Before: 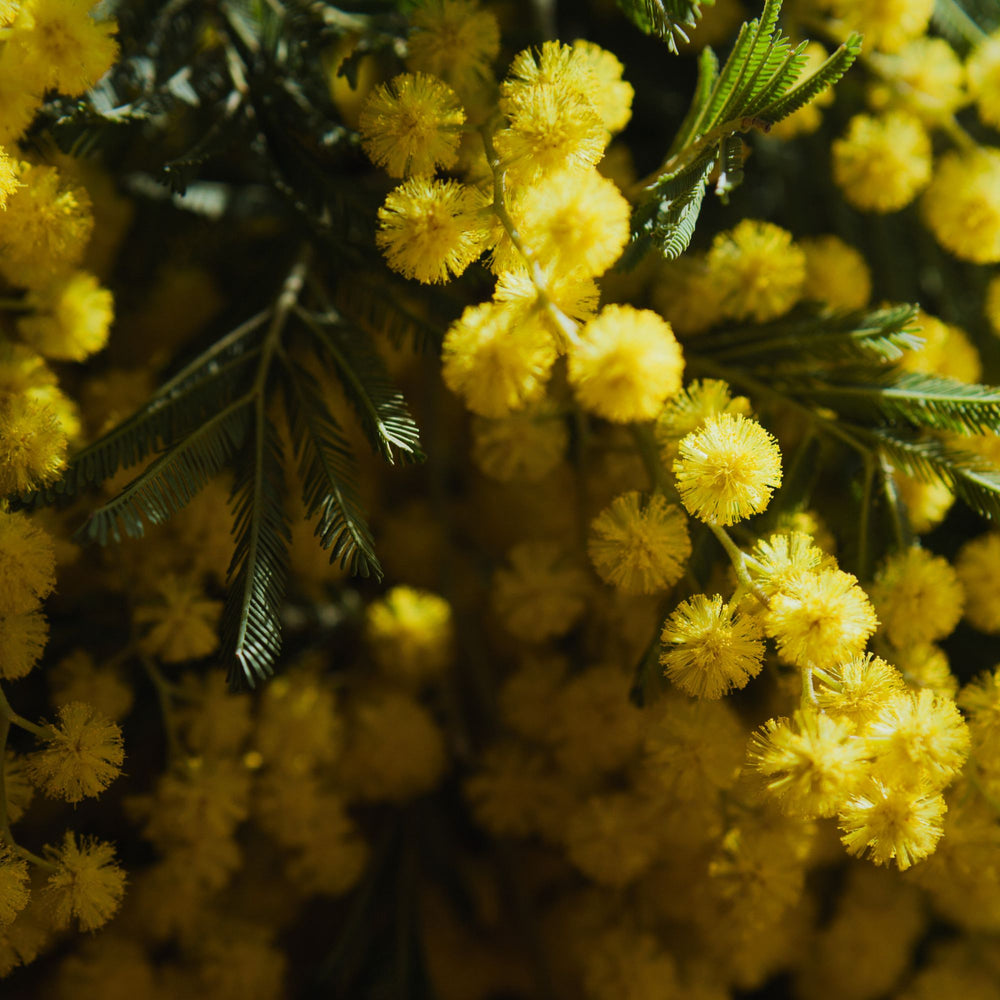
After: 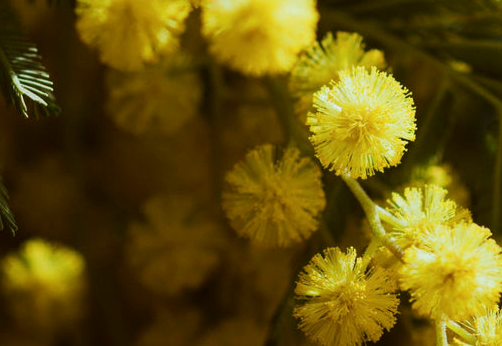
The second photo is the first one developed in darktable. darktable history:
crop: left 36.607%, top 34.735%, right 13.146%, bottom 30.611%
color correction: highlights a* -4.98, highlights b* -3.76, shadows a* 3.83, shadows b* 4.08
